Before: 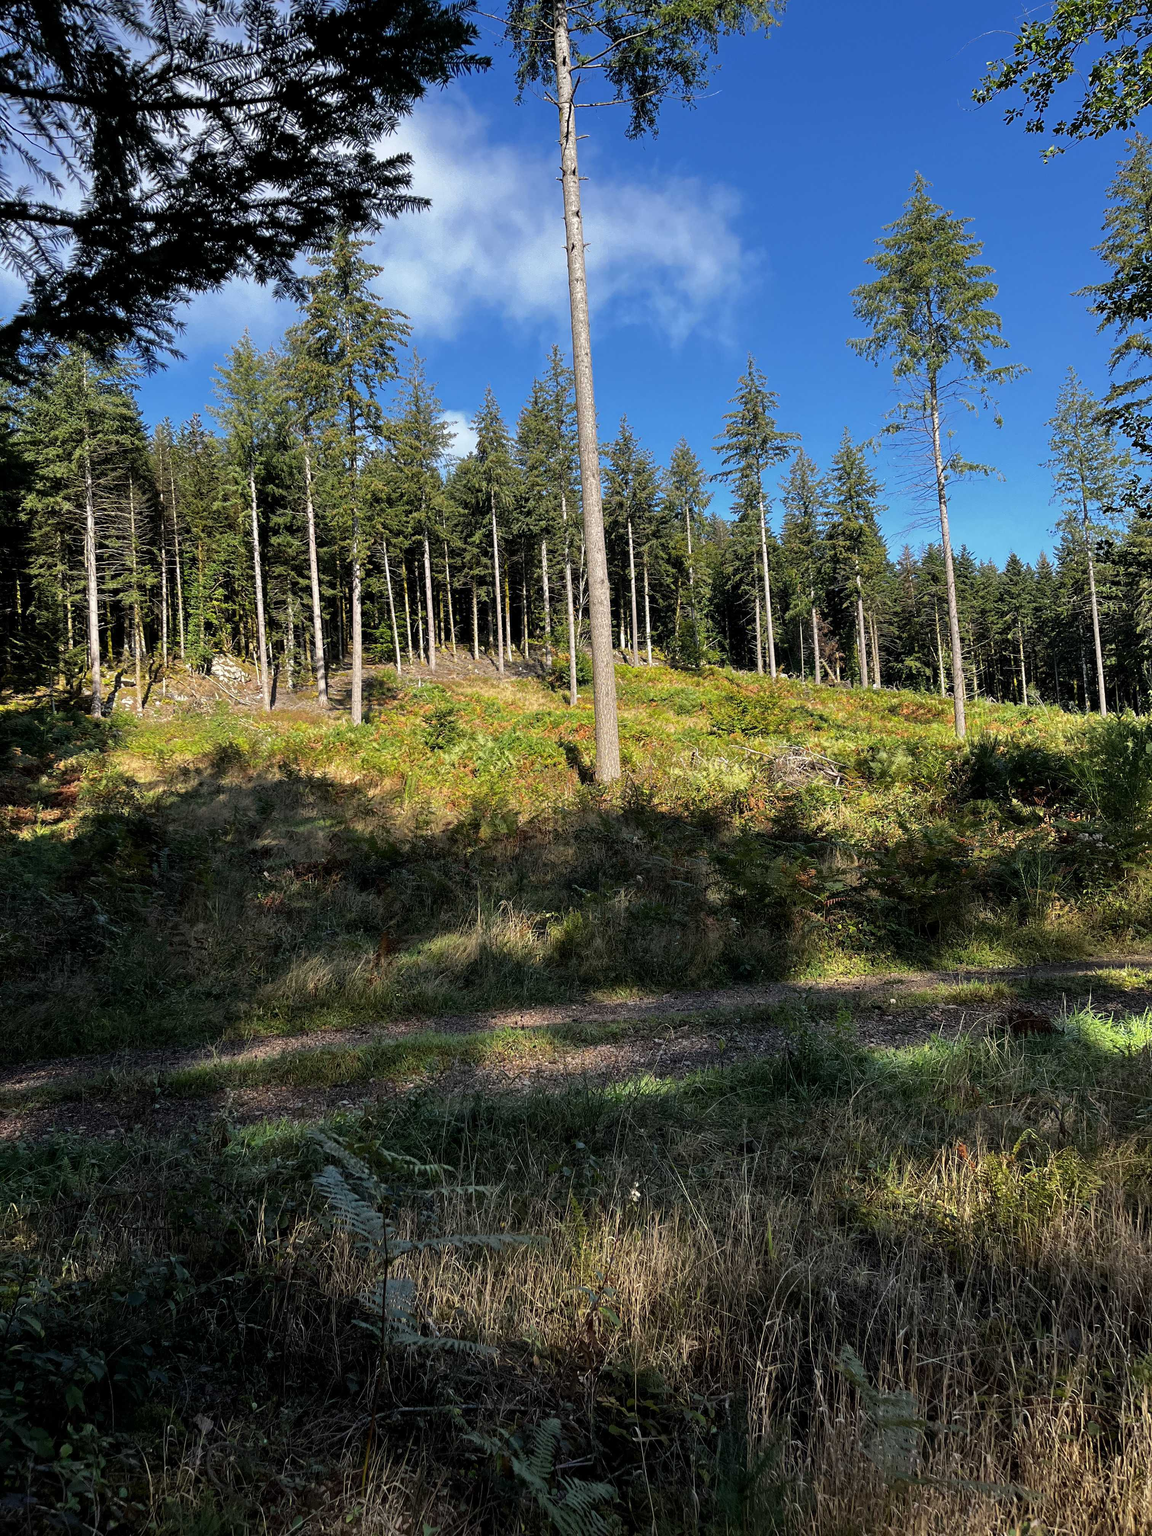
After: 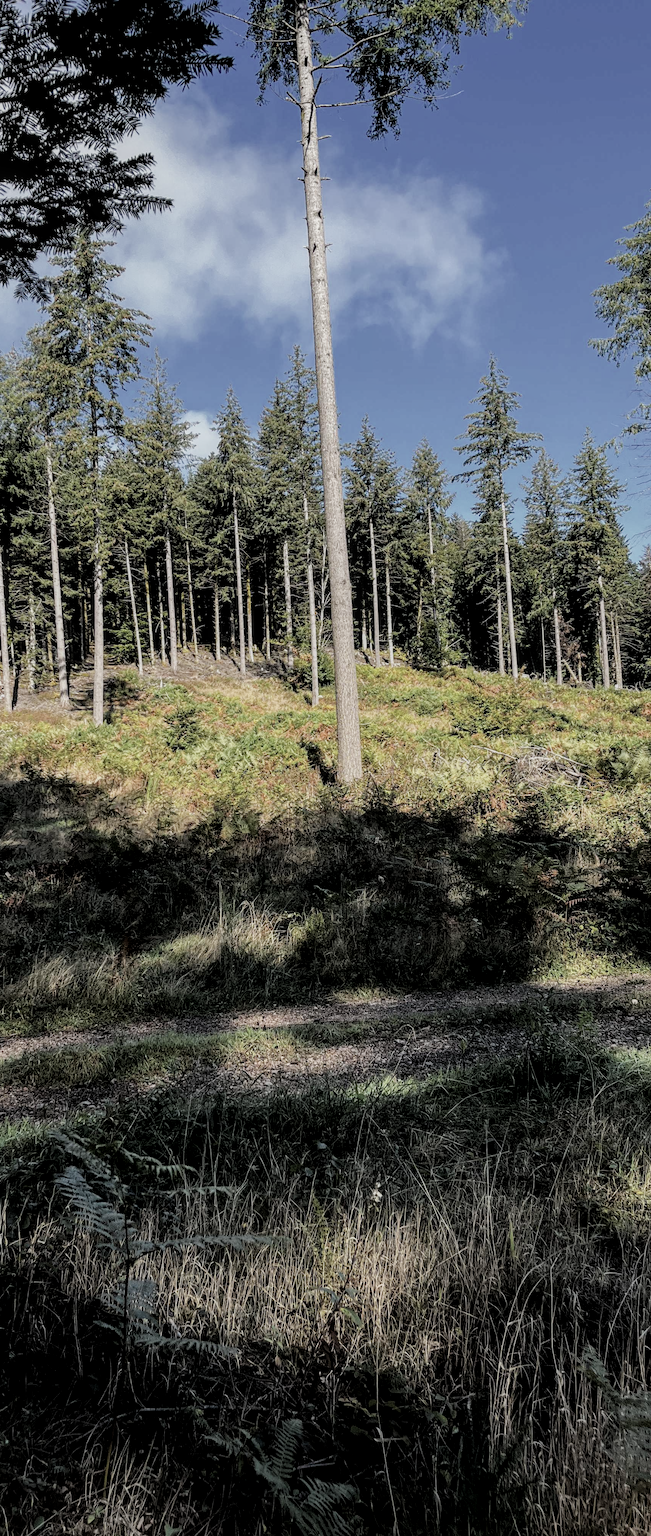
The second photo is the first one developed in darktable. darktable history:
filmic rgb: black relative exposure -6.64 EV, white relative exposure 4.56 EV, hardness 3.25
crop and rotate: left 22.468%, right 21.005%
tone equalizer: -8 EV -0.398 EV, -7 EV -0.367 EV, -6 EV -0.358 EV, -5 EV -0.209 EV, -3 EV 0.251 EV, -2 EV 0.328 EV, -1 EV 0.372 EV, +0 EV 0.443 EV, mask exposure compensation -0.494 EV
local contrast: on, module defaults
color correction: highlights b* 0.019, saturation 0.611
